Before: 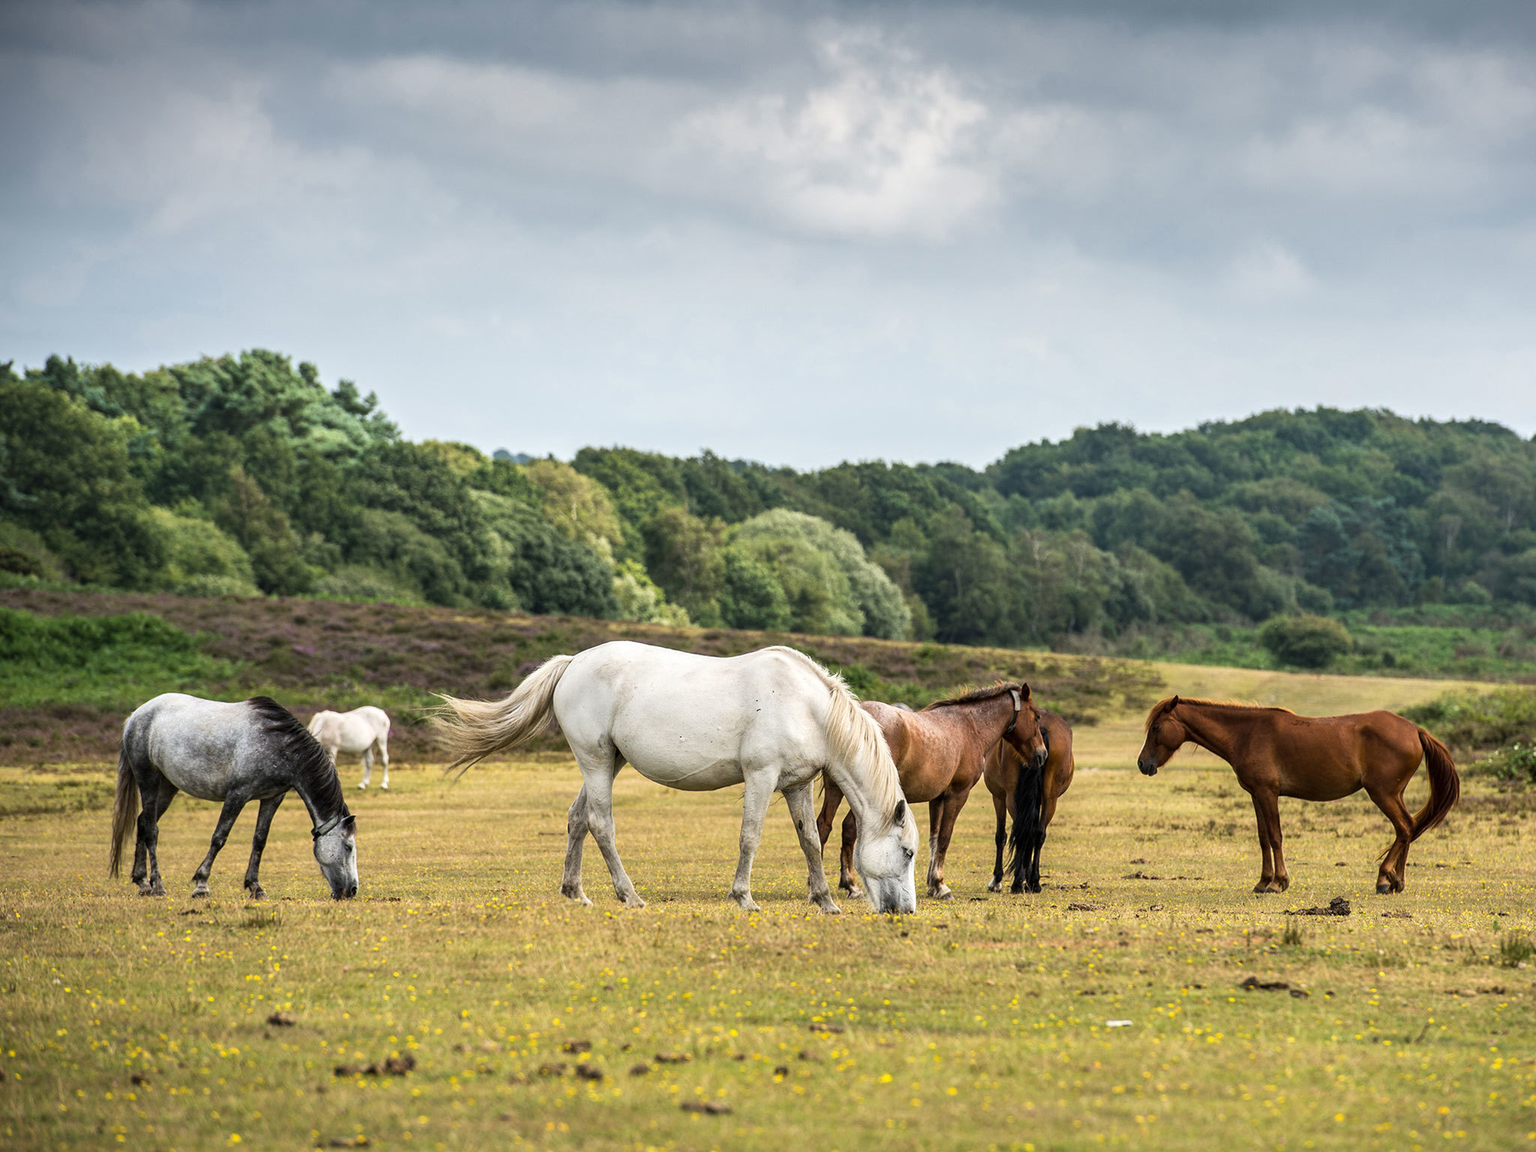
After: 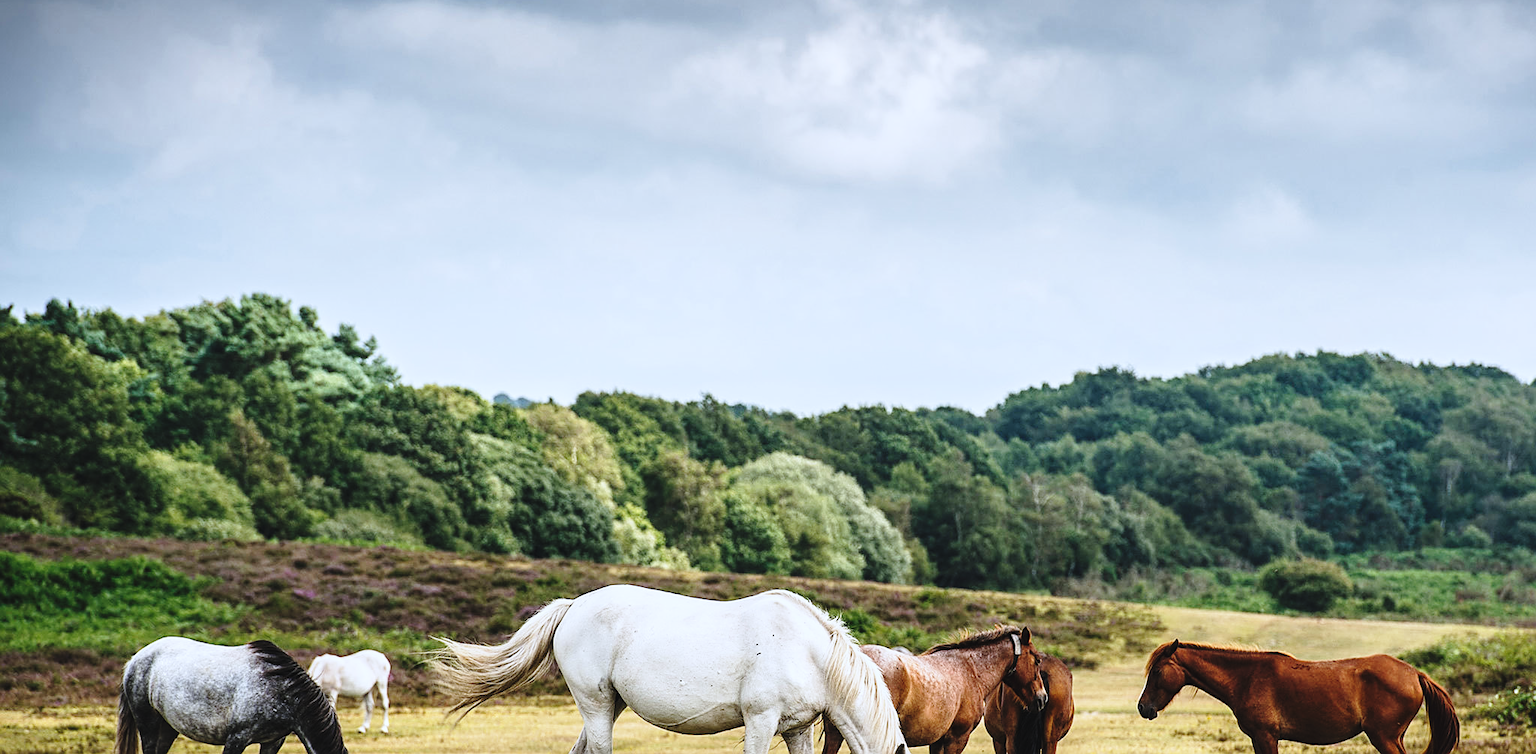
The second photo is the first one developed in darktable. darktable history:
exposure: black level correction -0.015, exposure -0.506 EV, compensate highlight preservation false
sharpen: on, module defaults
base curve: curves: ch0 [(0, 0) (0.04, 0.03) (0.133, 0.232) (0.448, 0.748) (0.843, 0.968) (1, 1)], preserve colors none
local contrast: highlights 101%, shadows 101%, detail 120%, midtone range 0.2
crop and rotate: top 4.886%, bottom 29.561%
color correction: highlights a* -0.826, highlights b* -9.02
